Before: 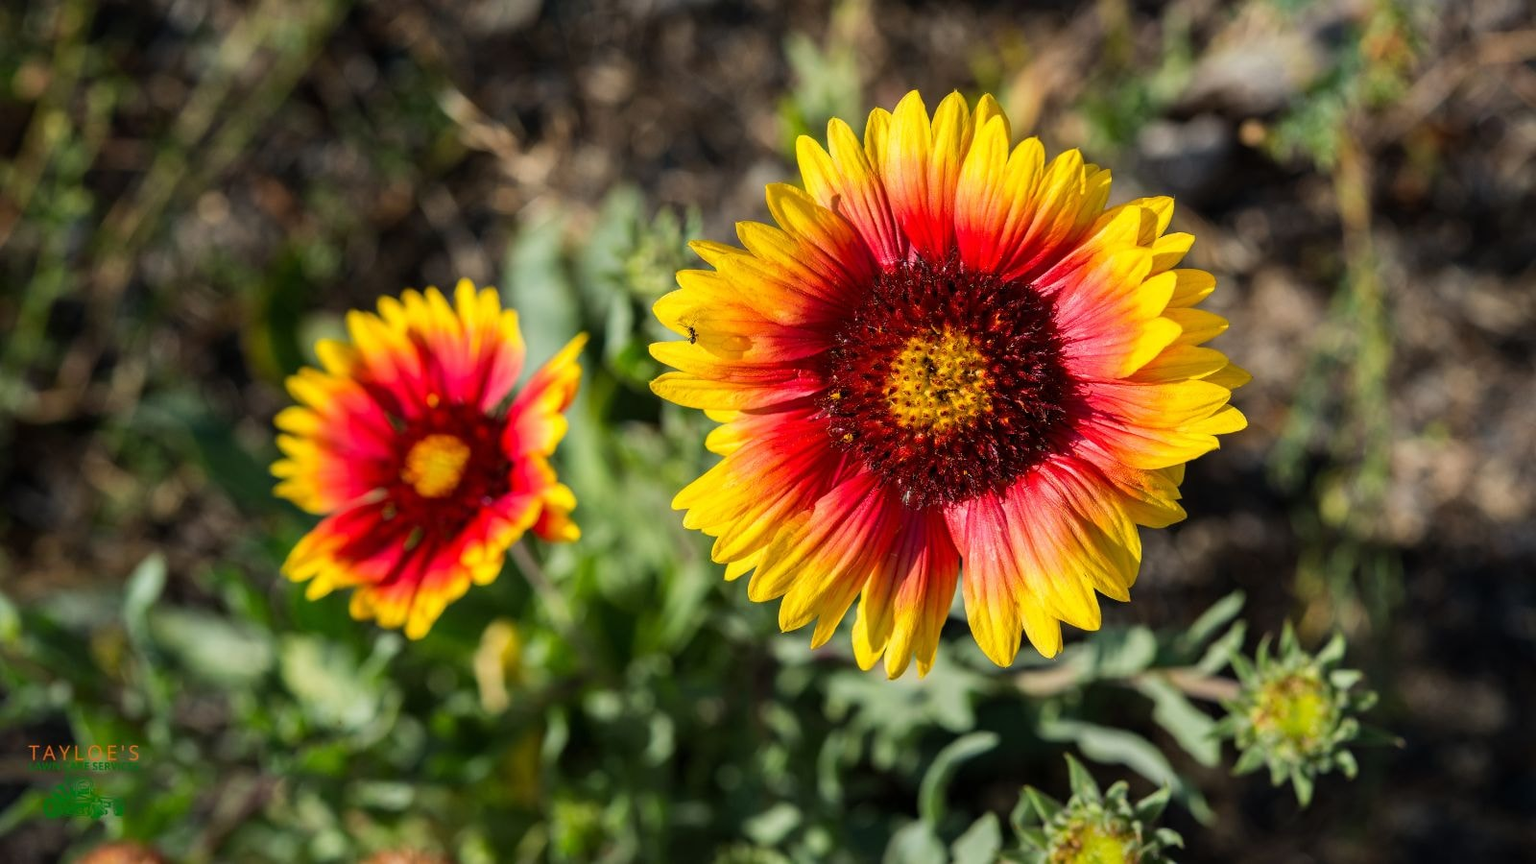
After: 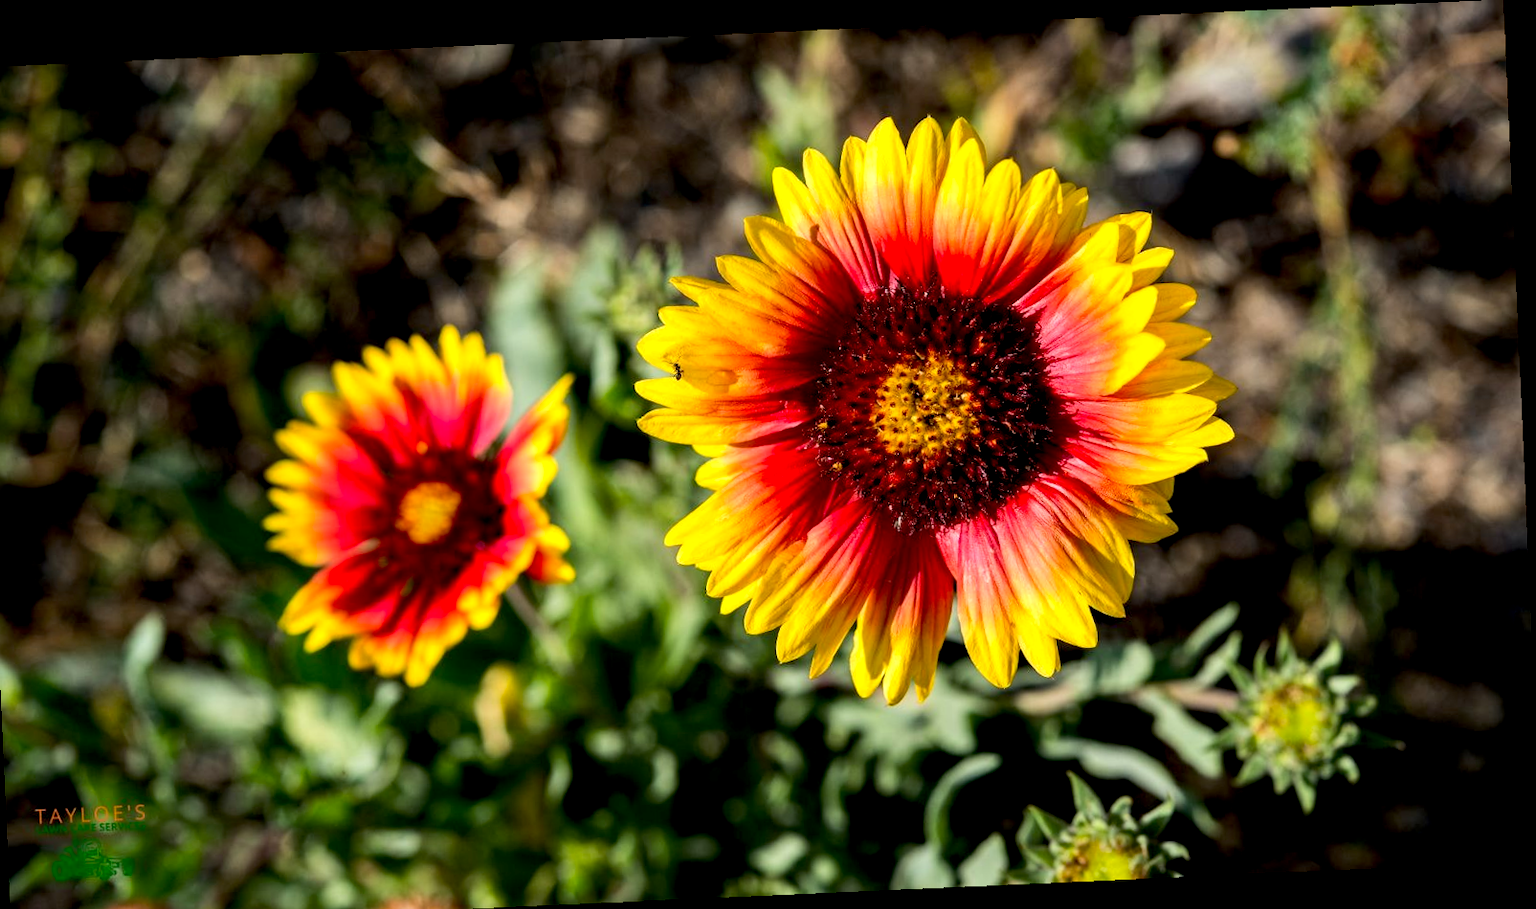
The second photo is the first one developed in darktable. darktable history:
tone equalizer: -8 EV -0.417 EV, -7 EV -0.389 EV, -6 EV -0.333 EV, -5 EV -0.222 EV, -3 EV 0.222 EV, -2 EV 0.333 EV, -1 EV 0.389 EV, +0 EV 0.417 EV, edges refinement/feathering 500, mask exposure compensation -1.57 EV, preserve details no
crop: left 1.743%, right 0.268%, bottom 2.011%
rotate and perspective: rotation -2.56°, automatic cropping off
exposure: black level correction 0.016, exposure -0.009 EV, compensate highlight preservation false
